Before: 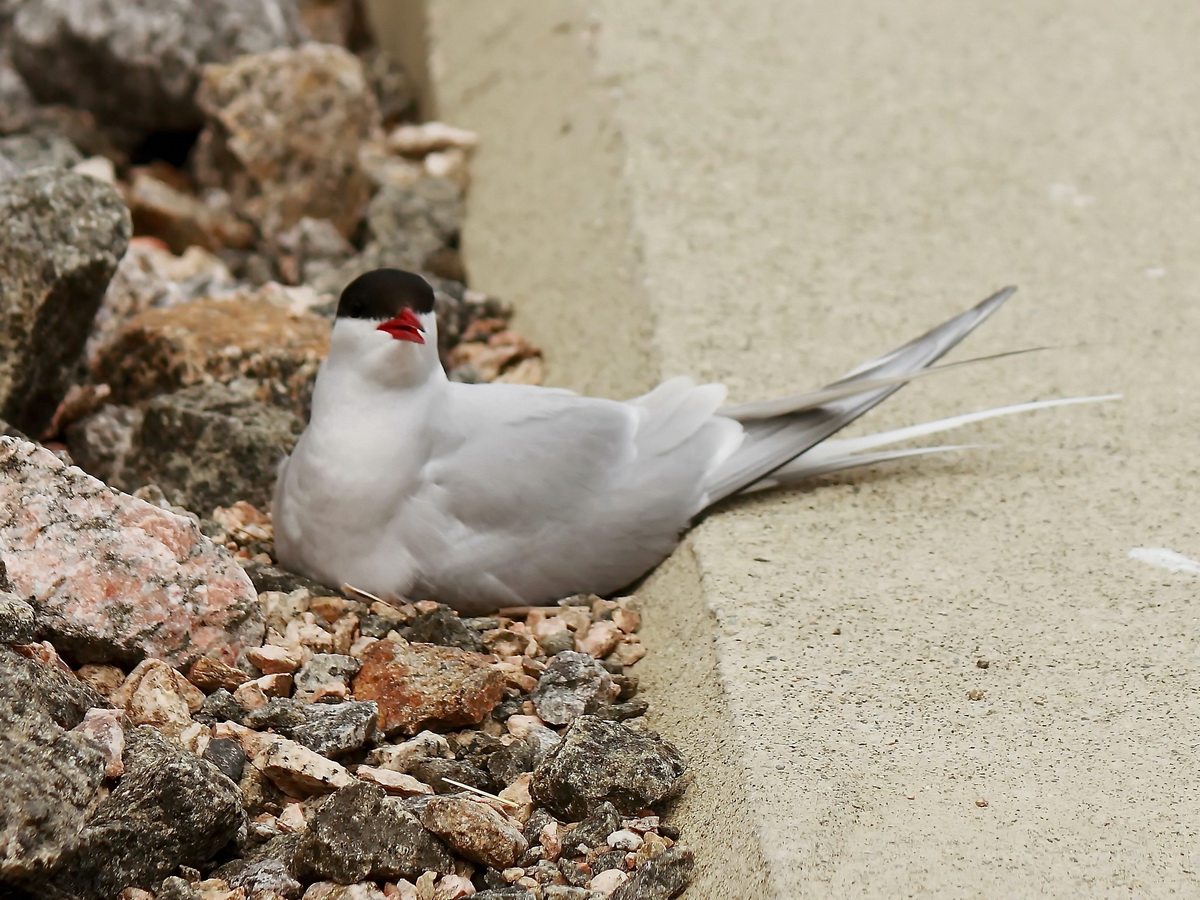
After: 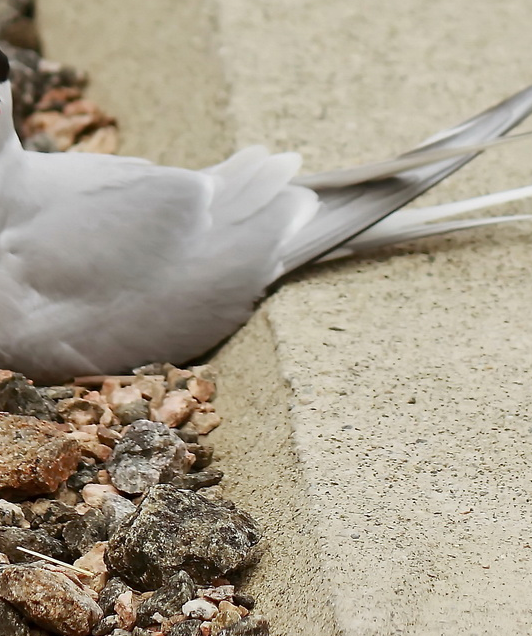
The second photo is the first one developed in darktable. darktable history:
crop: left 35.486%, top 25.754%, right 20.14%, bottom 3.455%
